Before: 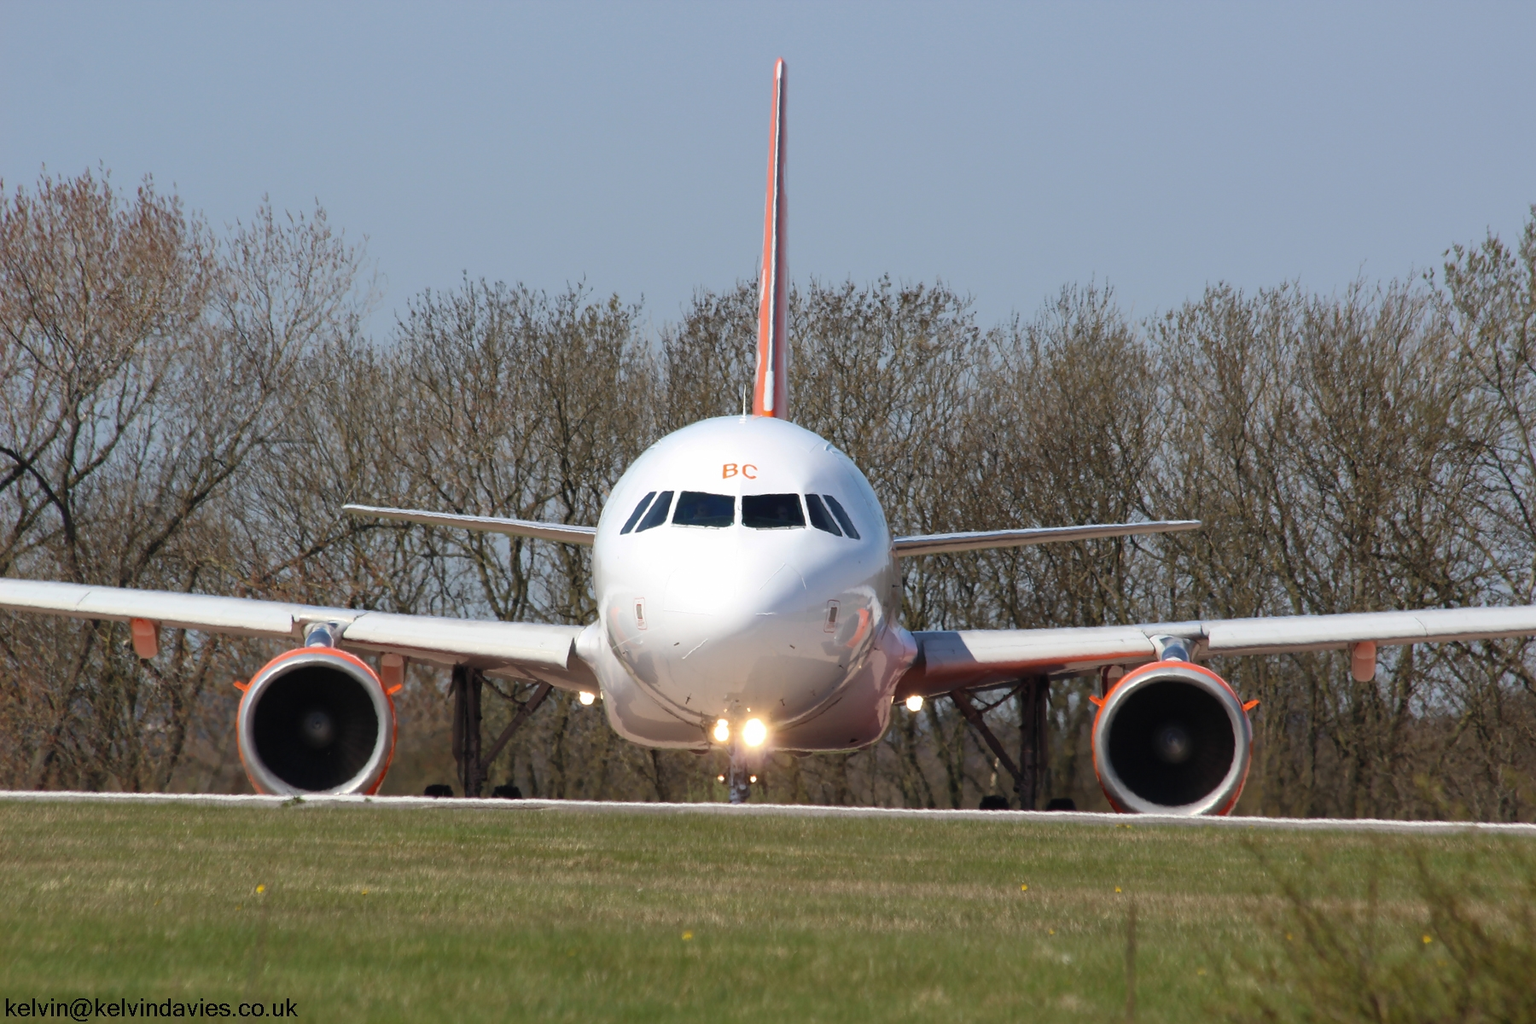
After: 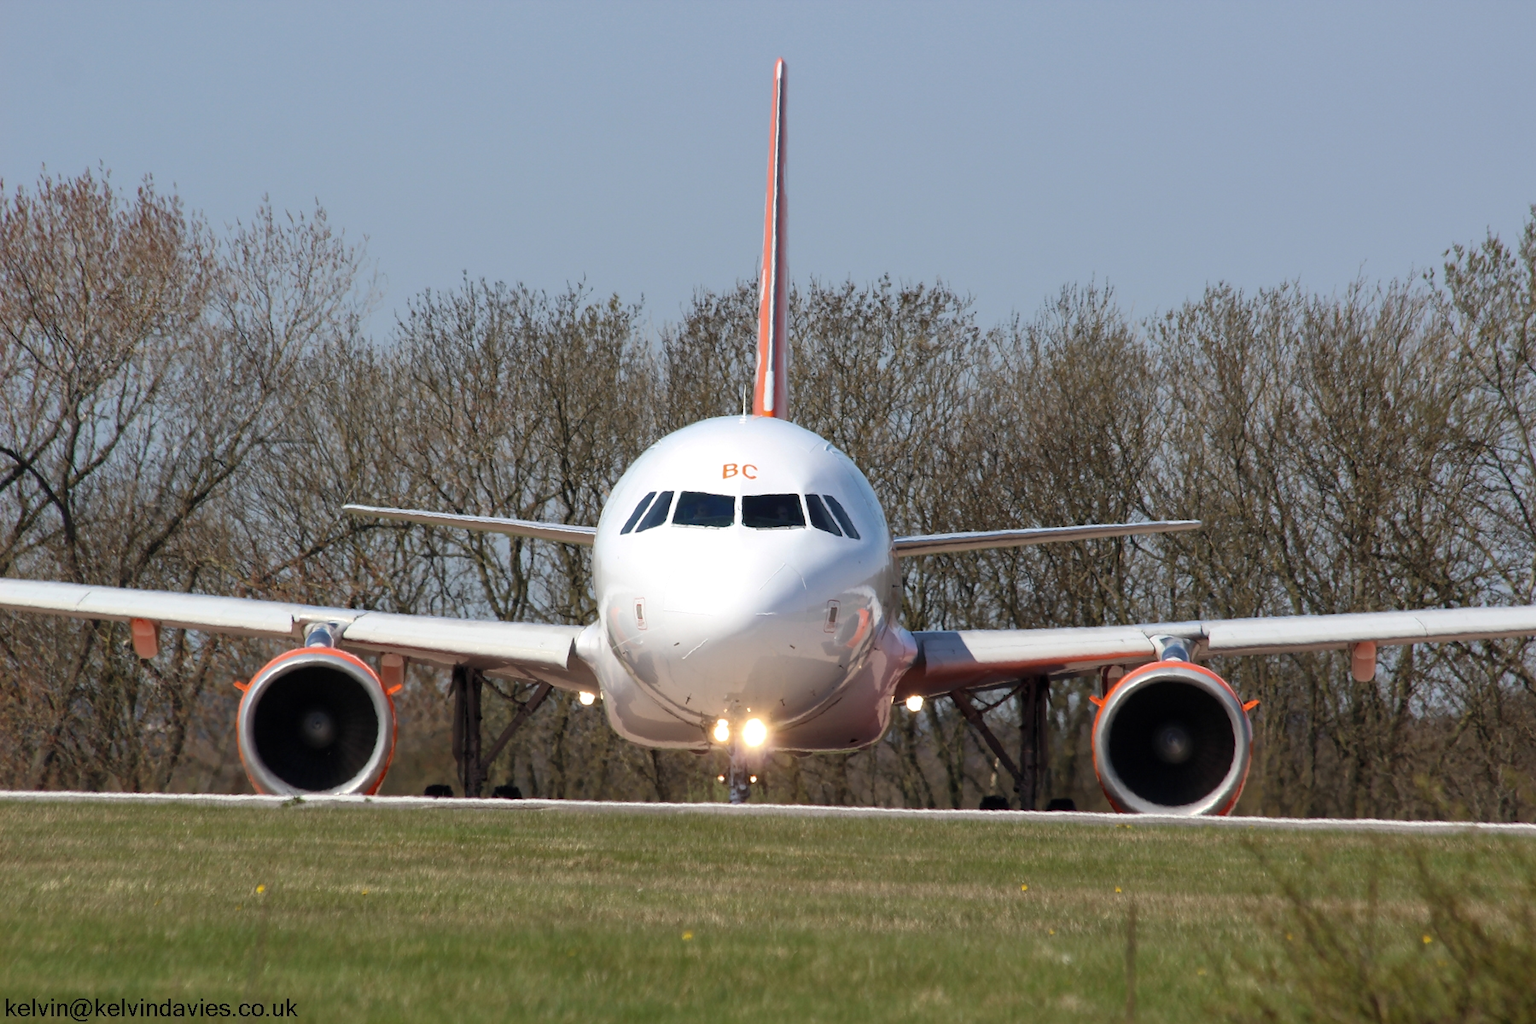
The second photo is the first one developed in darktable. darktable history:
local contrast: highlights 100%, shadows 100%, detail 120%, midtone range 0.2
exposure: compensate highlight preservation false
